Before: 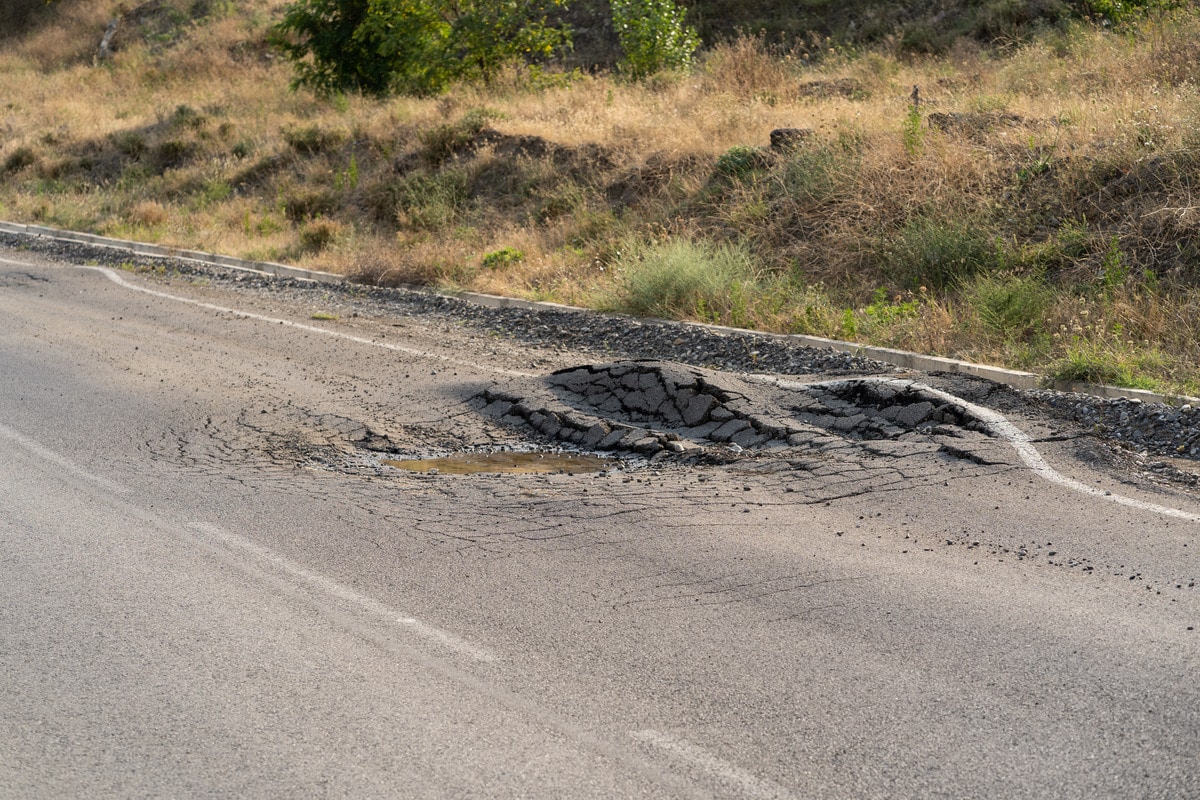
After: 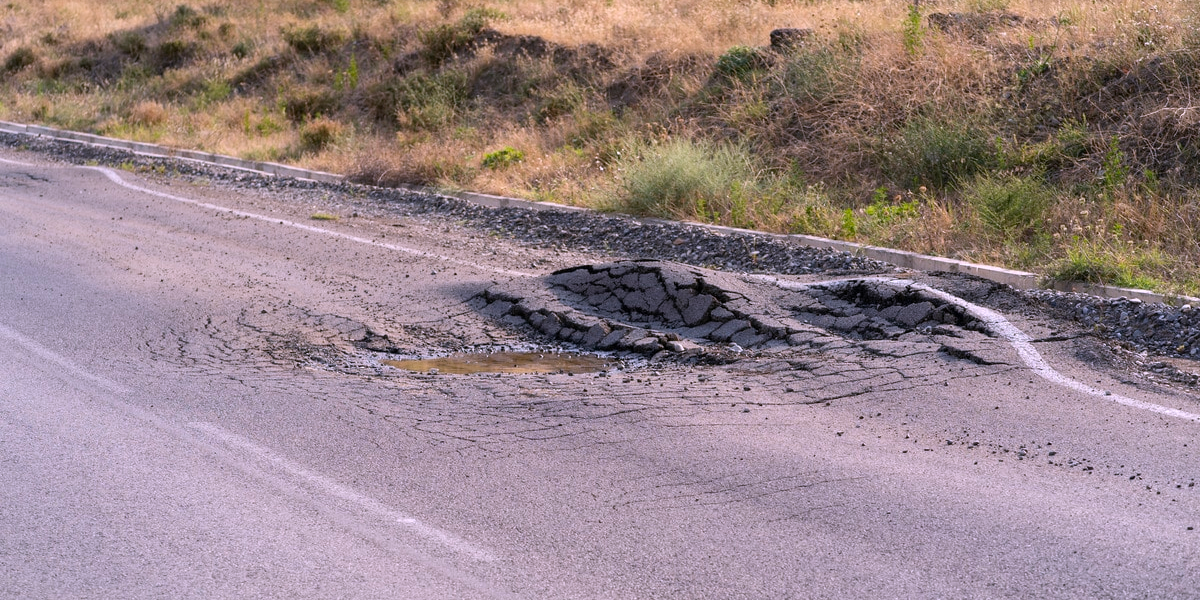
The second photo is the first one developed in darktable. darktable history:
white balance: red 1.042, blue 1.17
crop and rotate: top 12.5%, bottom 12.5%
contrast brightness saturation: saturation 0.13
